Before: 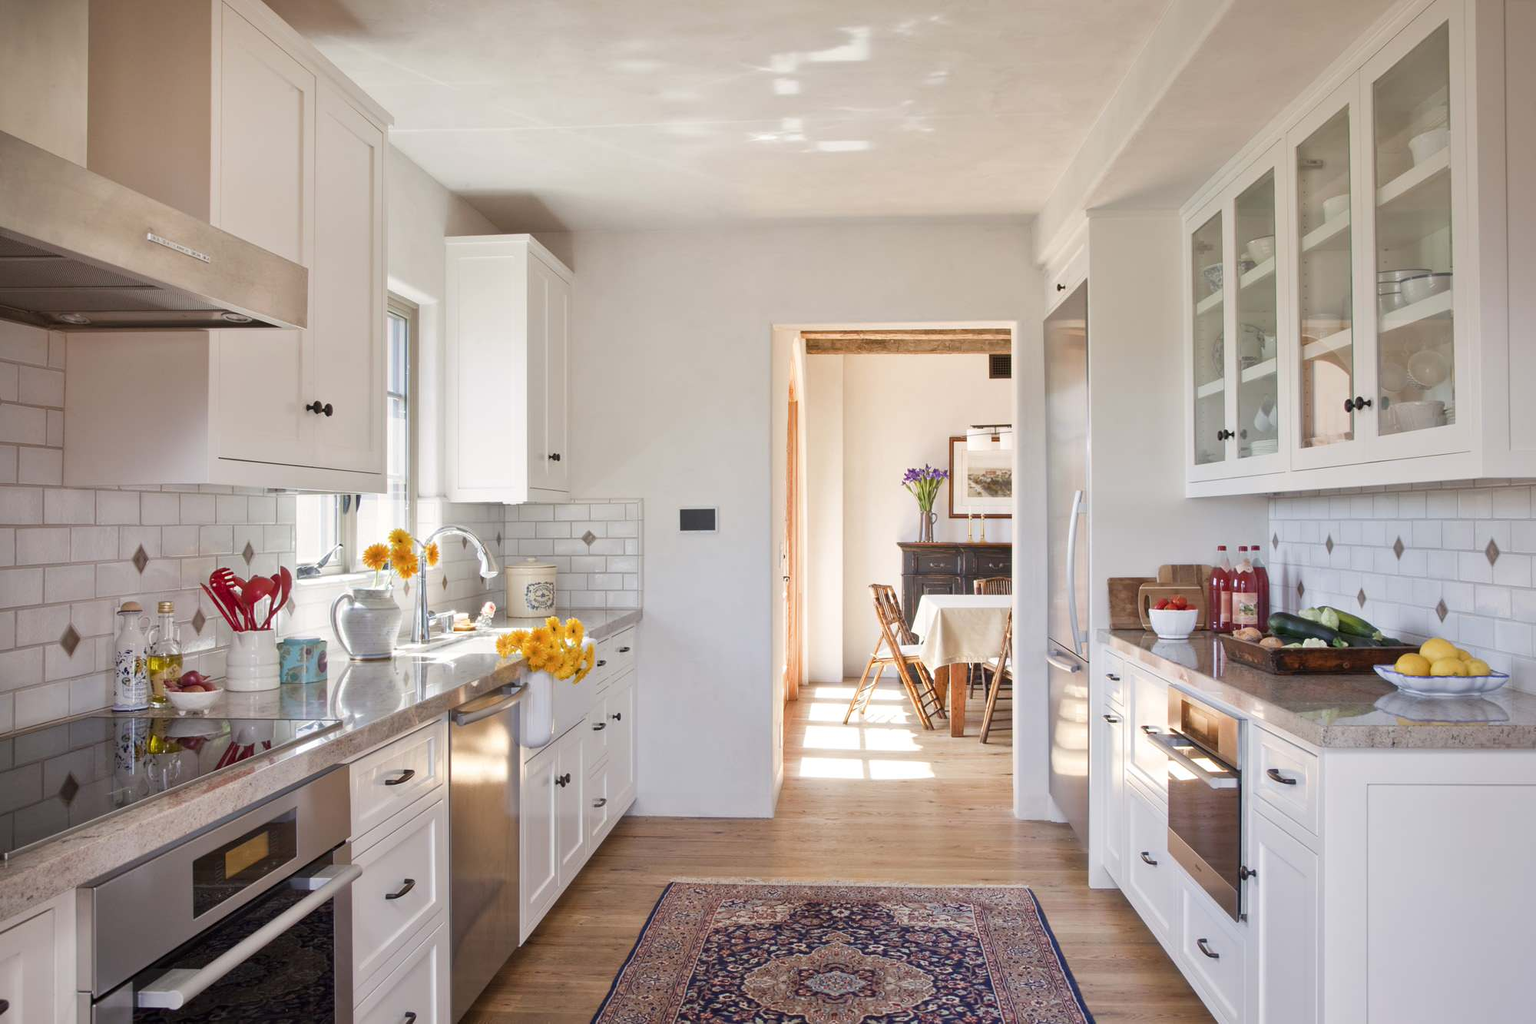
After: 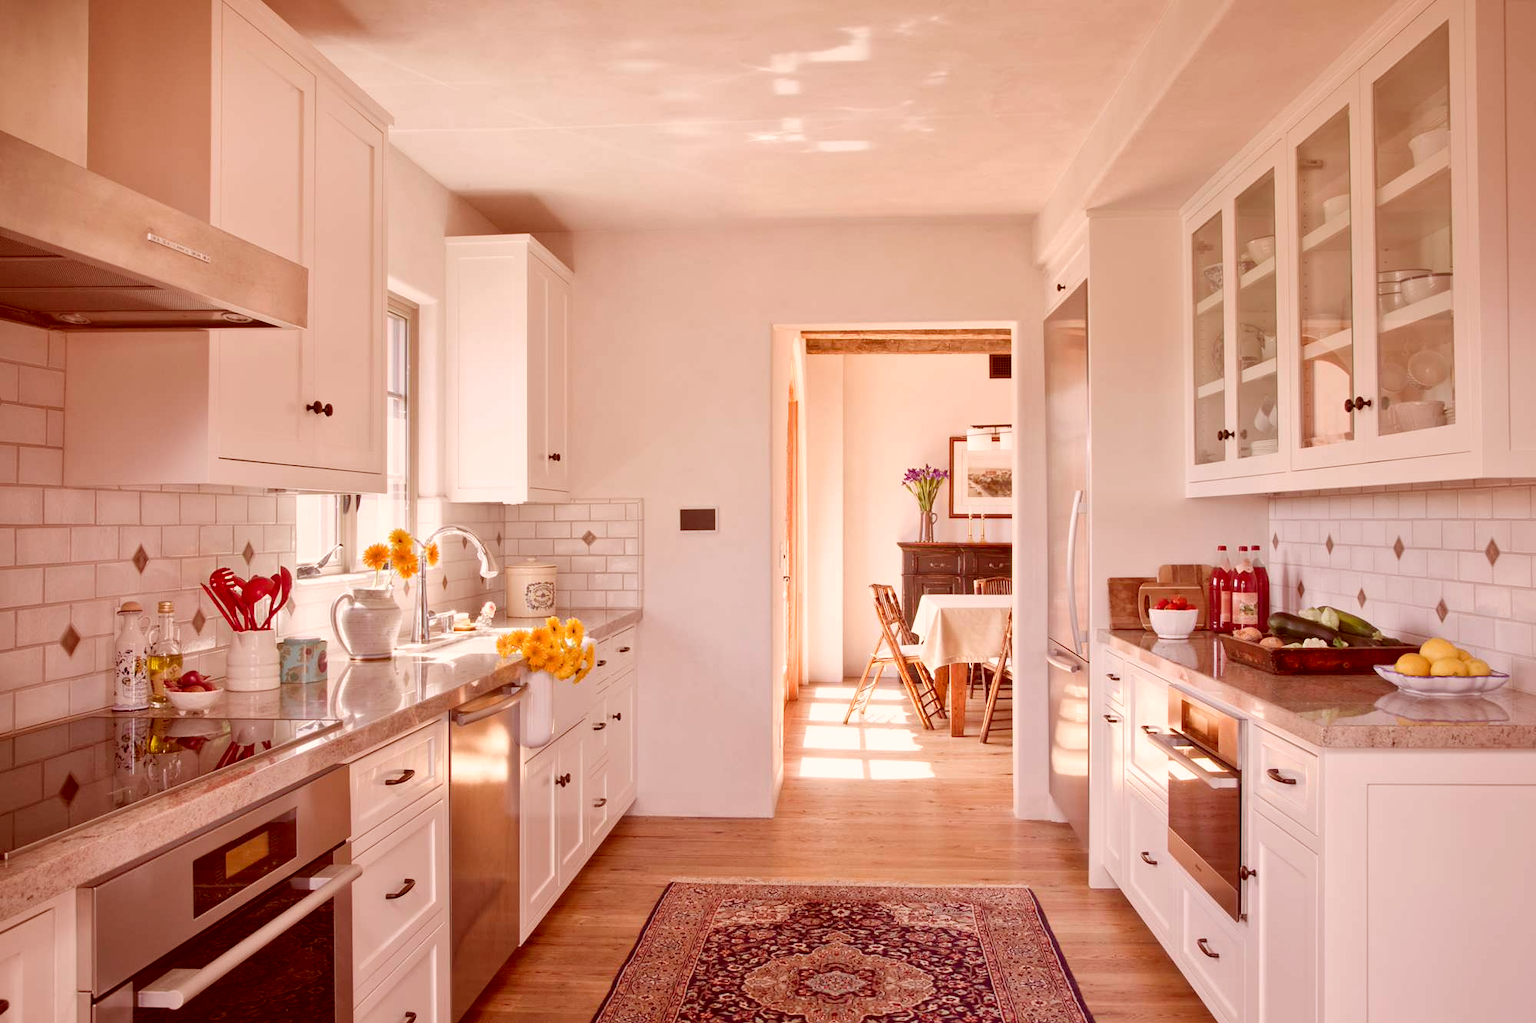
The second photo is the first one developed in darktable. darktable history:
color correction: highlights a* 9.26, highlights b* 8.96, shadows a* 39.76, shadows b* 39.47, saturation 0.804
